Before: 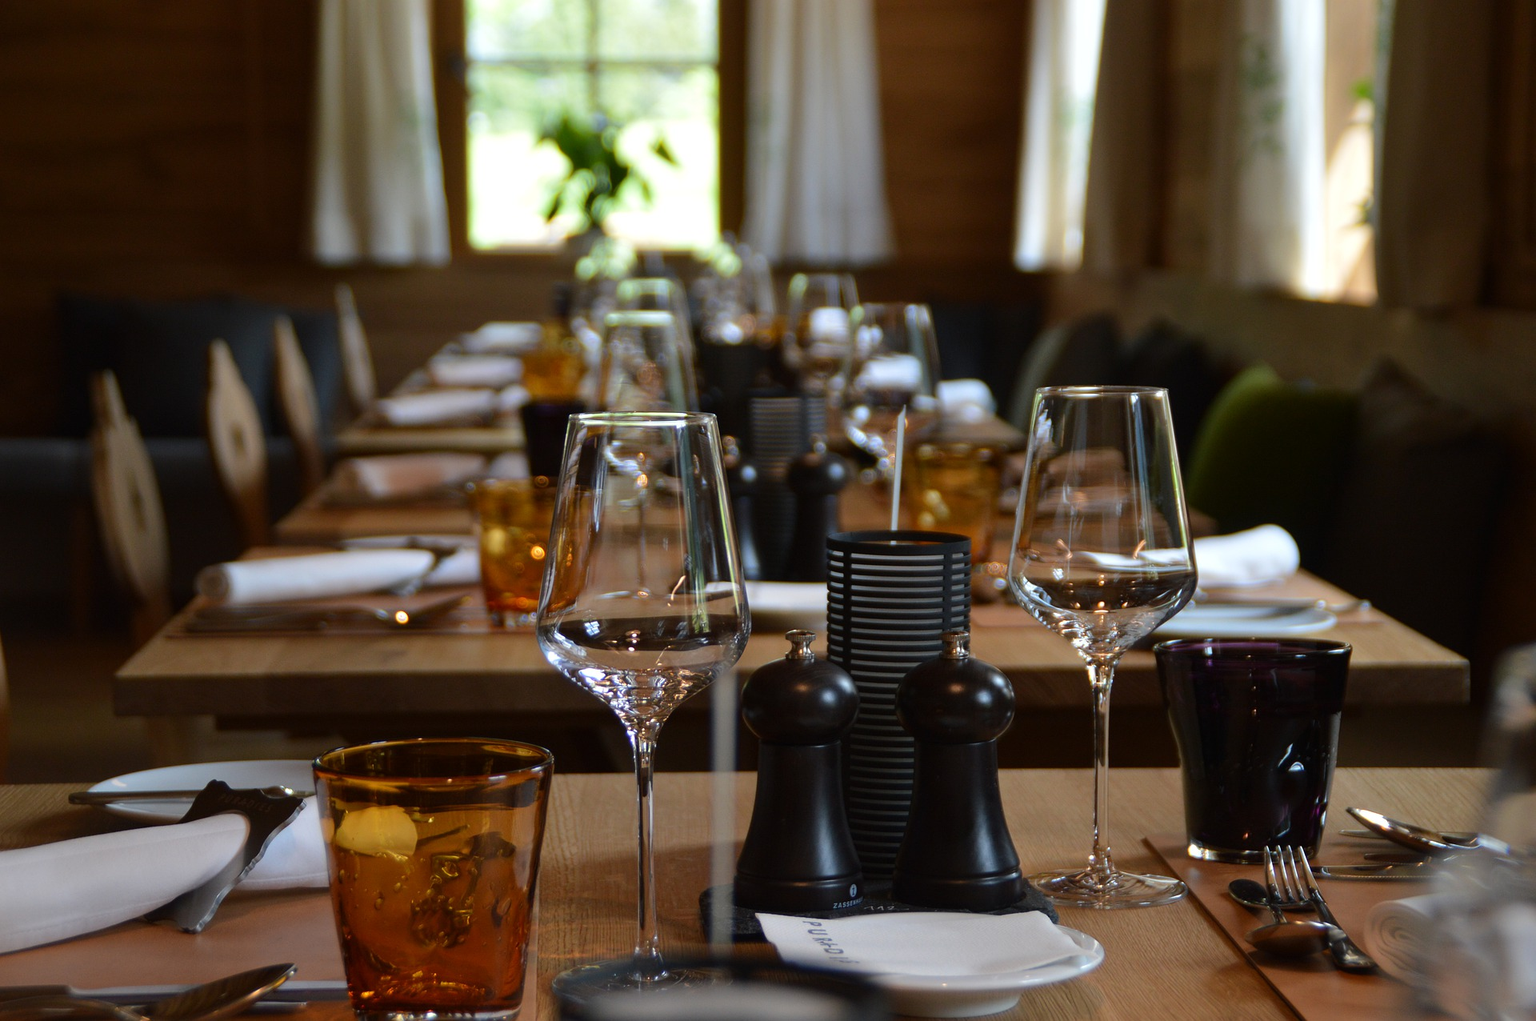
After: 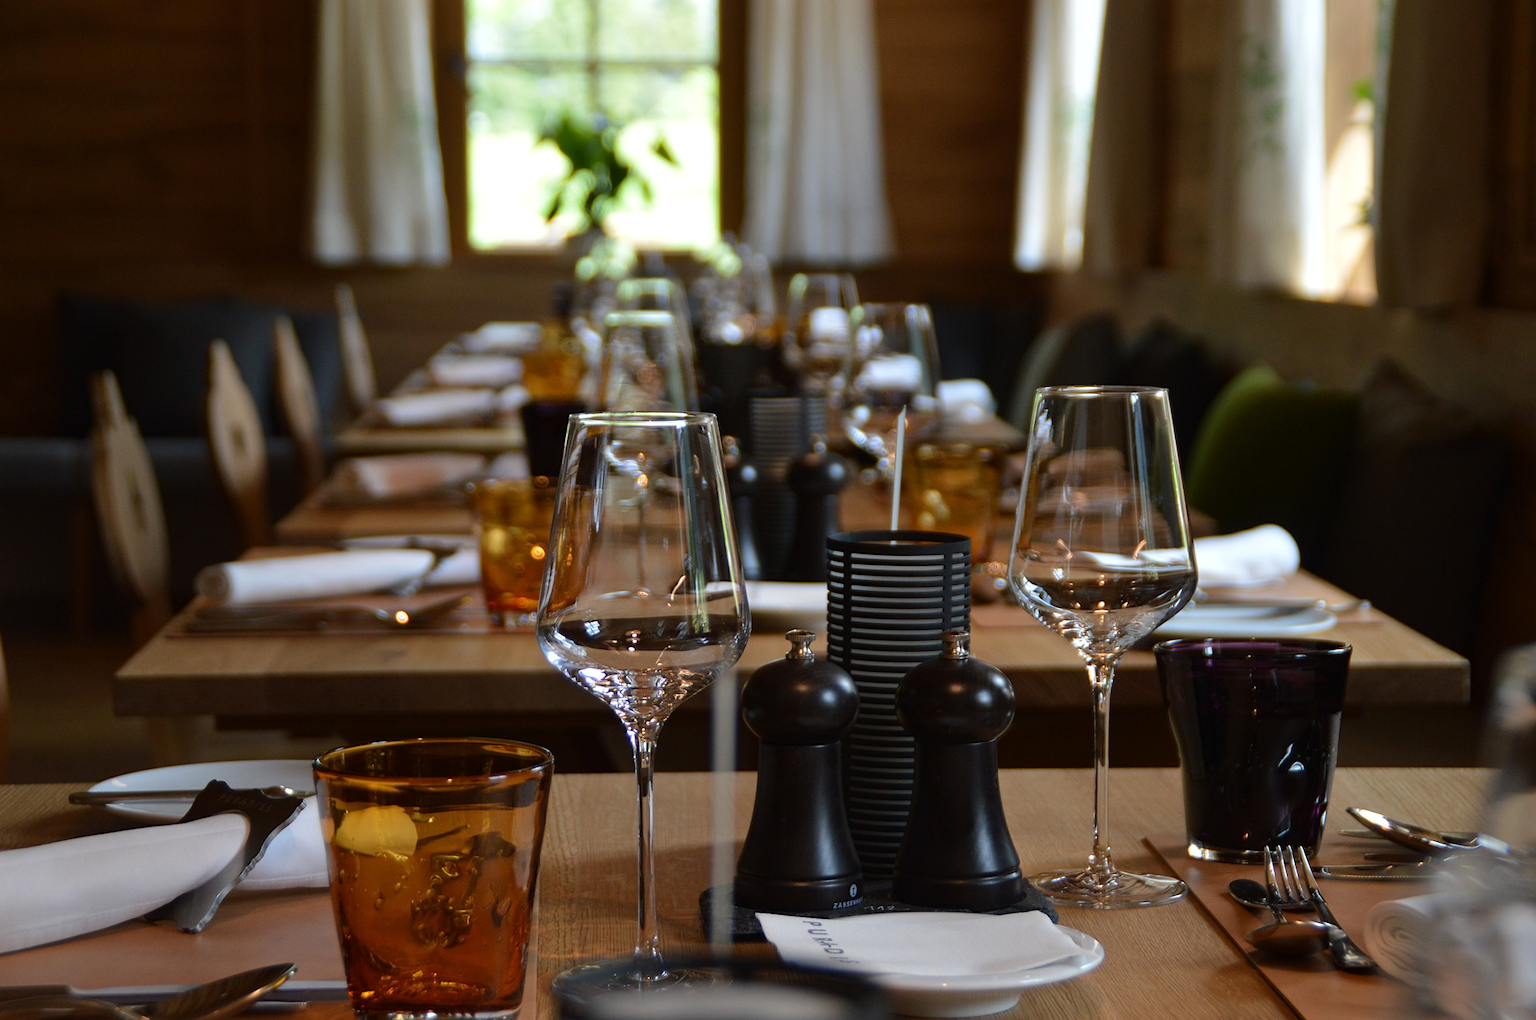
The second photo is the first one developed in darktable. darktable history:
contrast equalizer: octaves 7, y [[0.502, 0.505, 0.512, 0.529, 0.564, 0.588], [0.5 ×6], [0.502, 0.505, 0.512, 0.529, 0.564, 0.588], [0, 0.001, 0.001, 0.004, 0.008, 0.011], [0, 0.001, 0.001, 0.004, 0.008, 0.011]], mix 0.284
